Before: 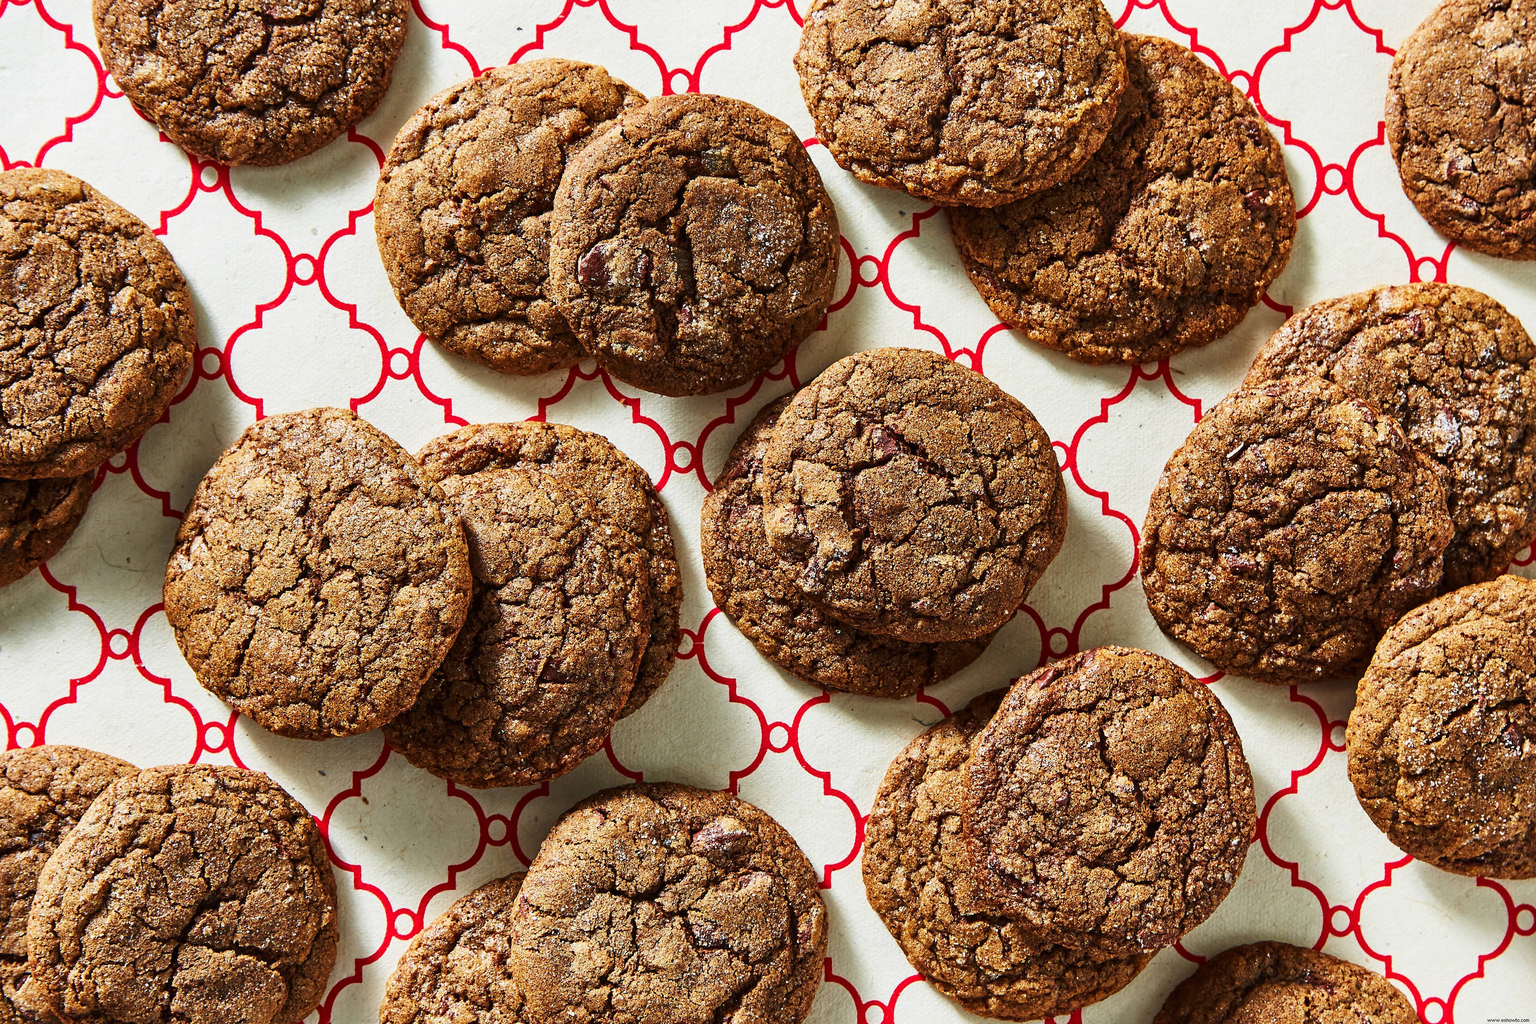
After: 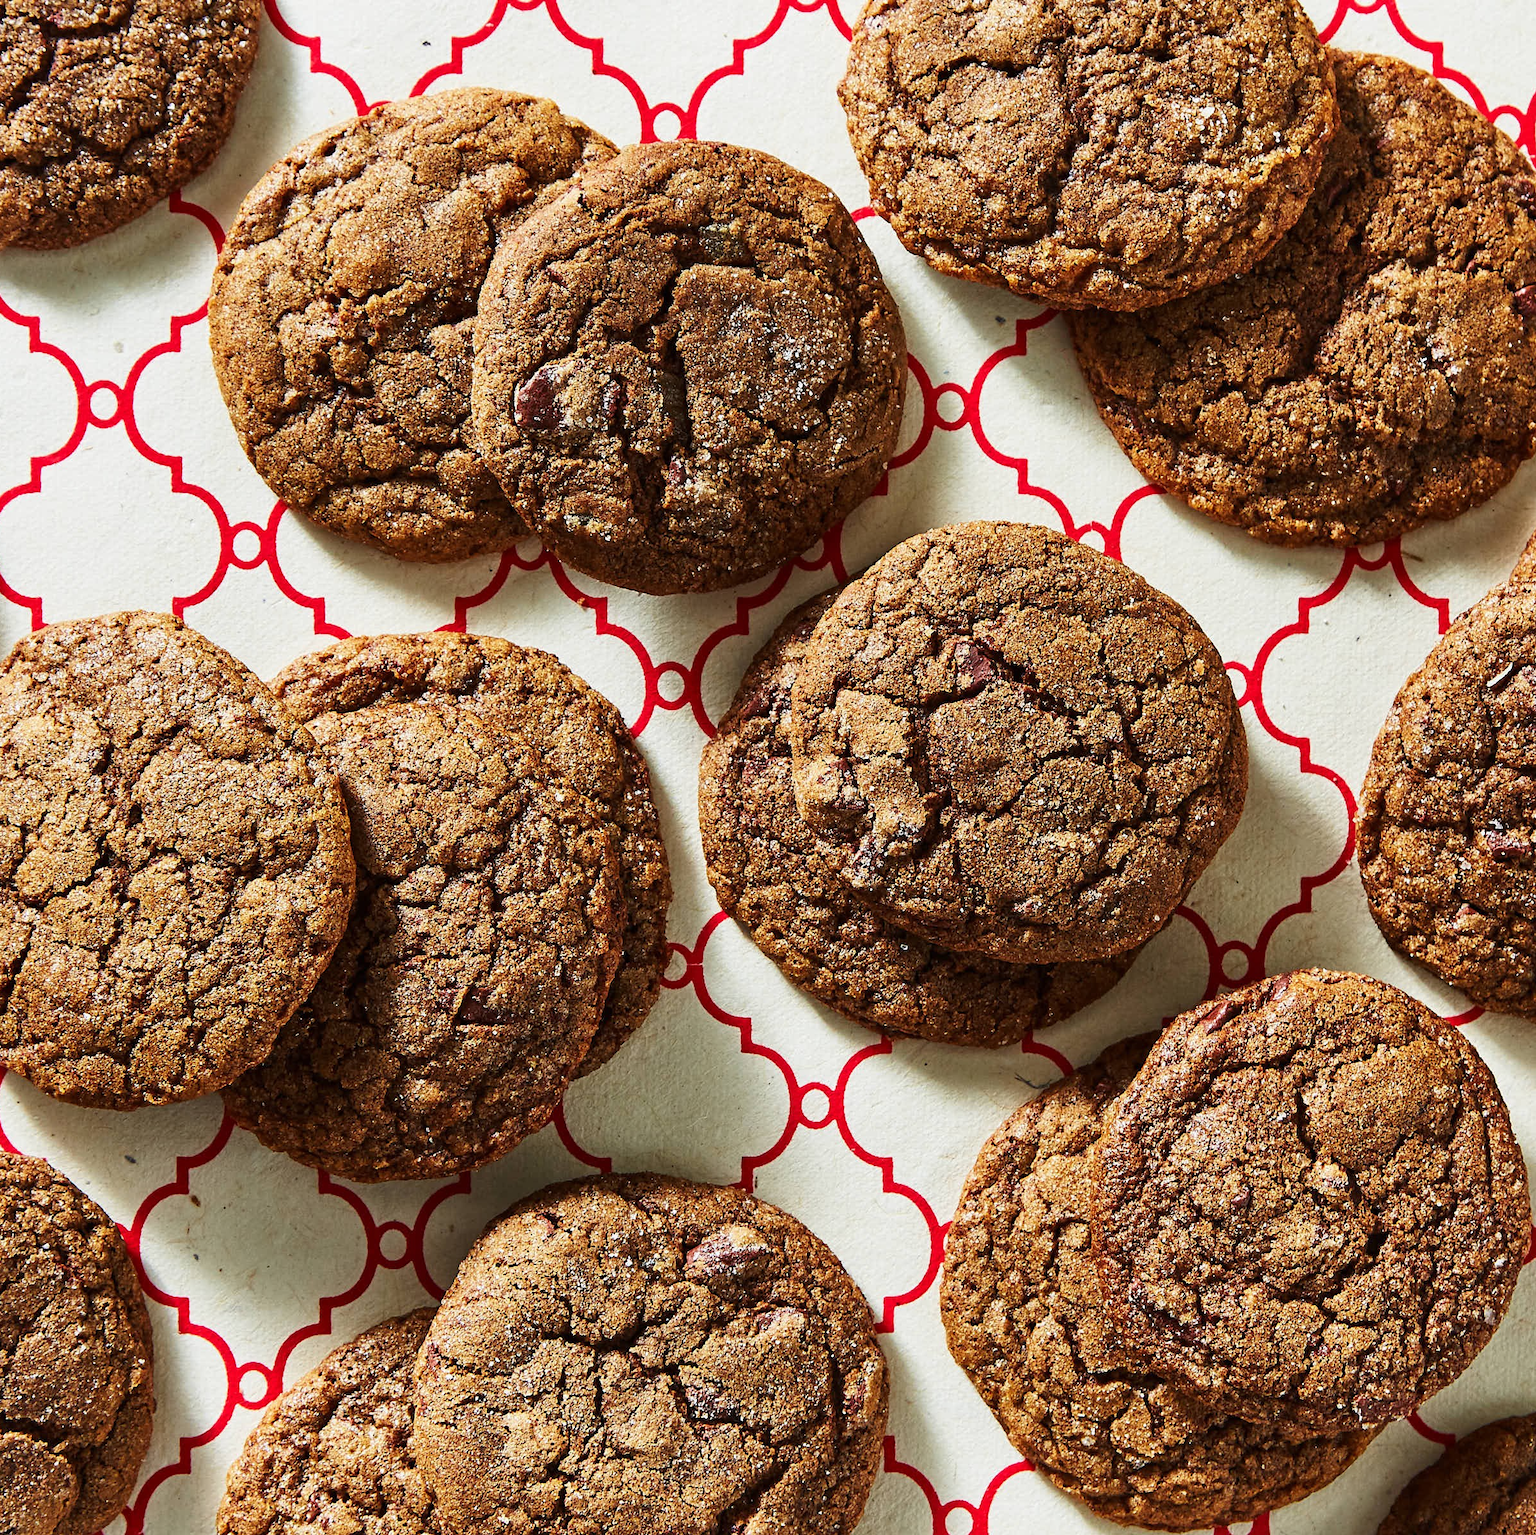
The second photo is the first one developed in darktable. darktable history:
crop and rotate: left 15.319%, right 17.973%
